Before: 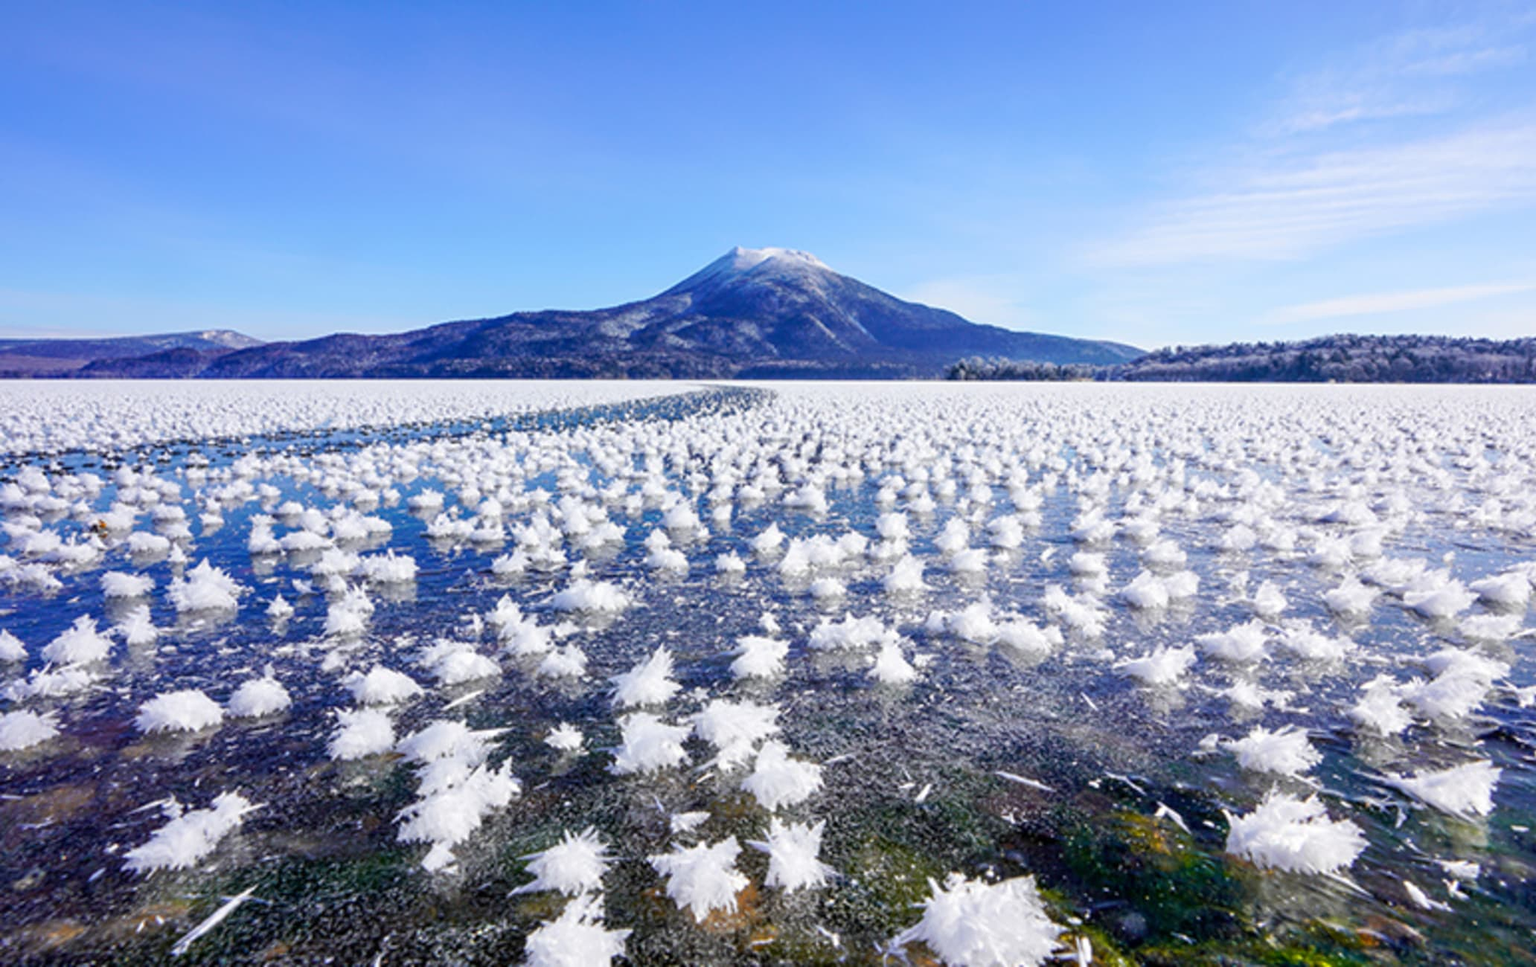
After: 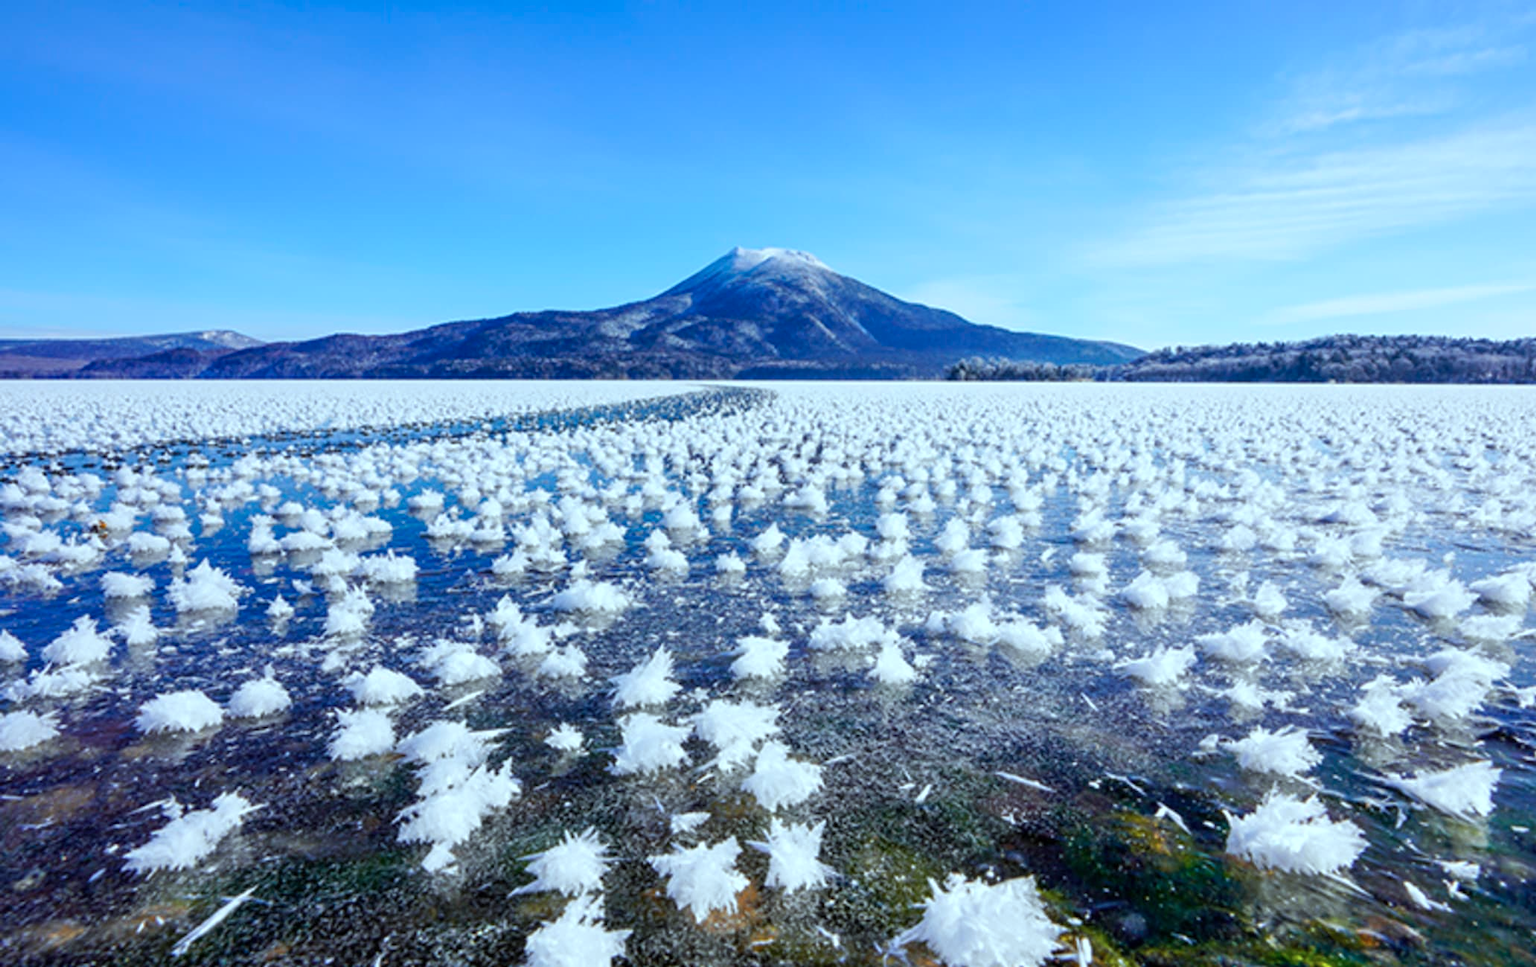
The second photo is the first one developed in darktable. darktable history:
exposure: compensate exposure bias true, compensate highlight preservation false
color correction: highlights a* -10.36, highlights b* -10.01
